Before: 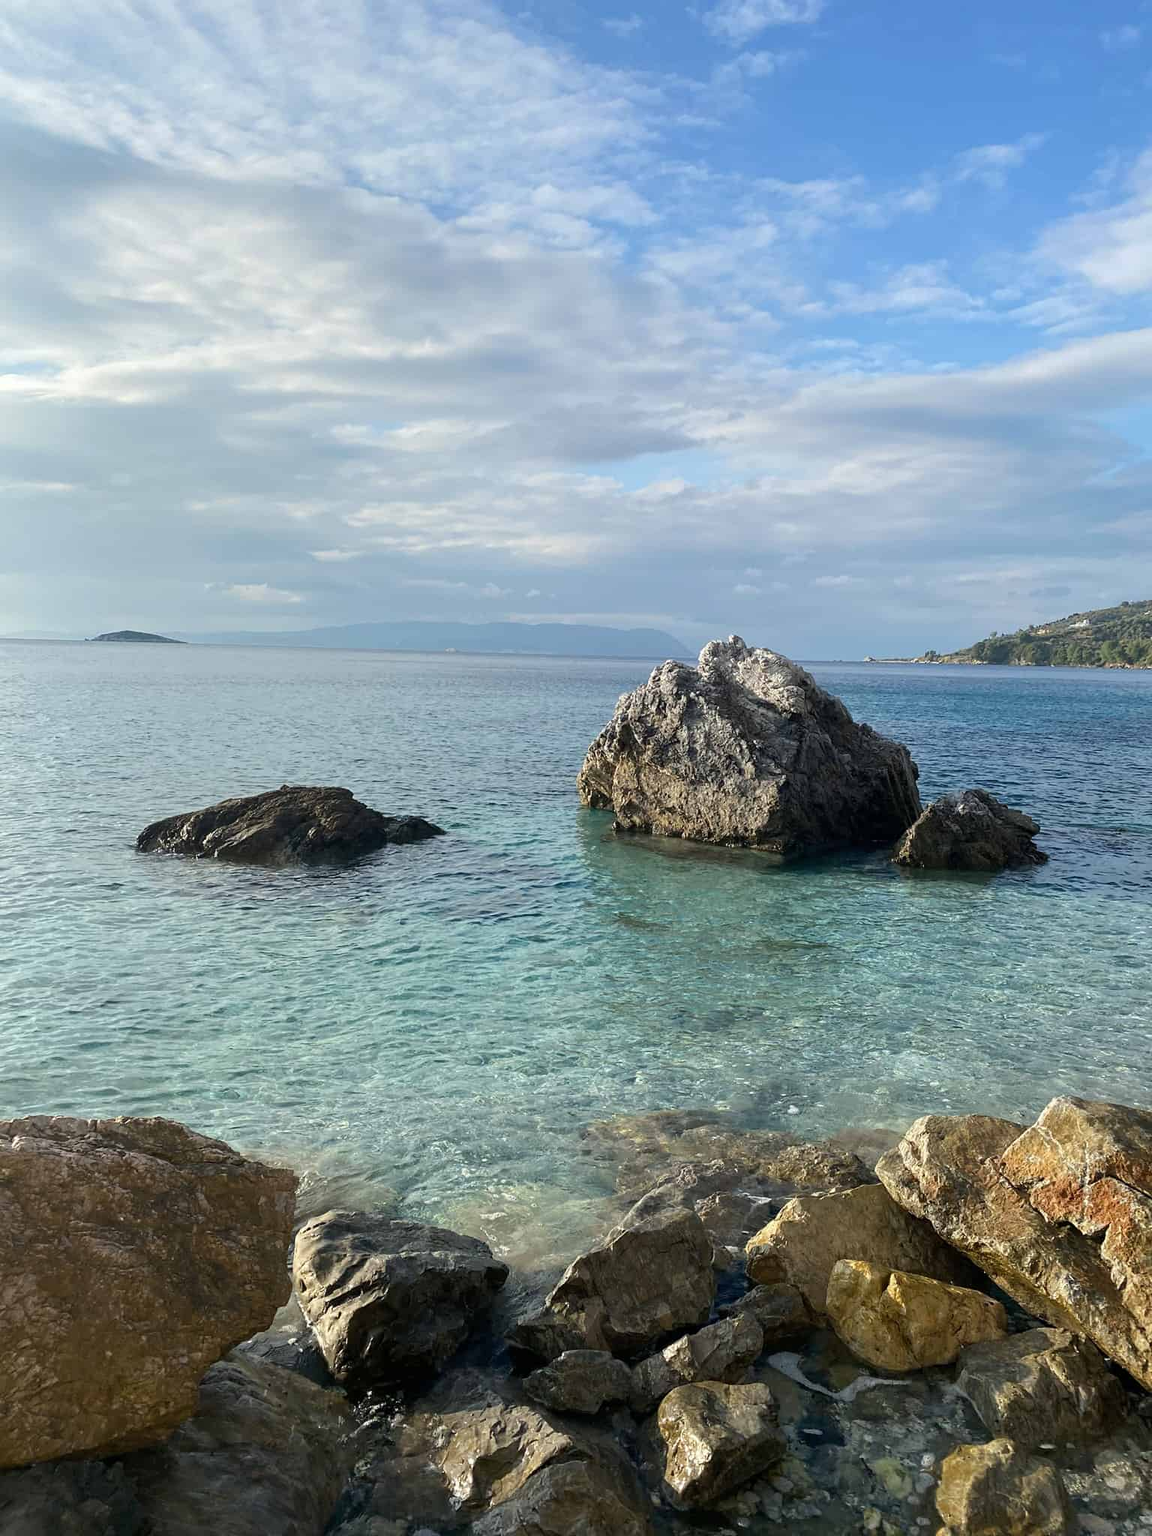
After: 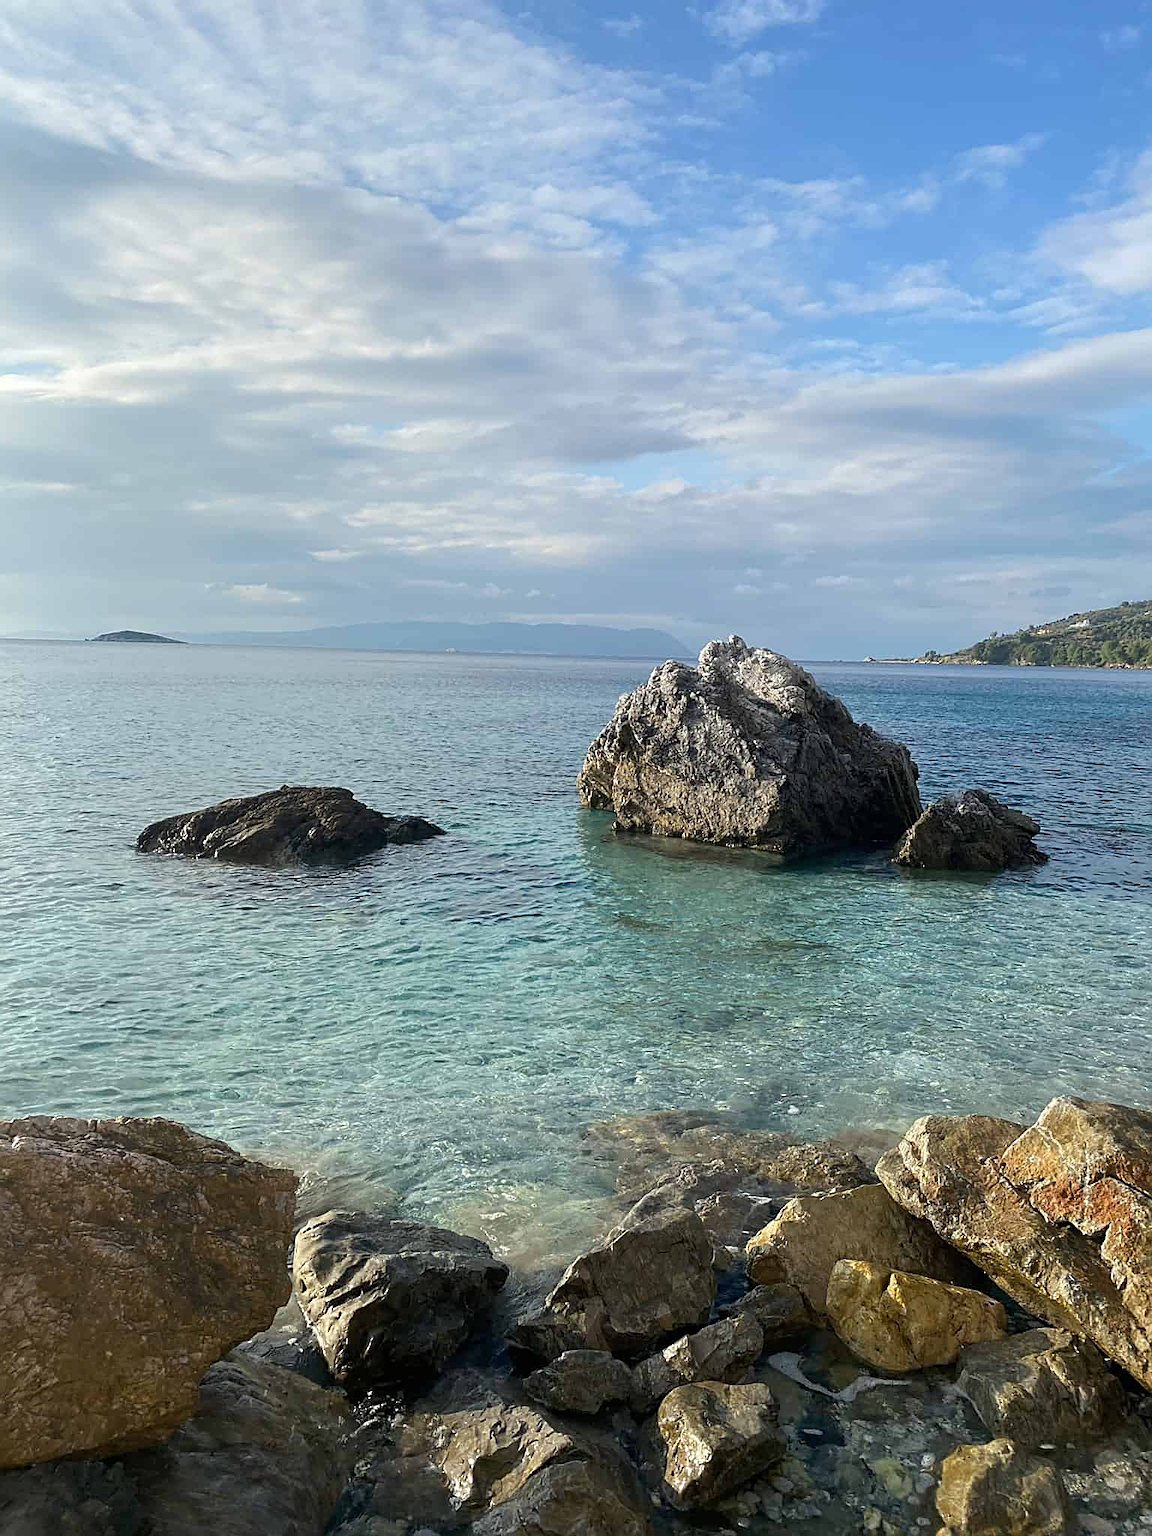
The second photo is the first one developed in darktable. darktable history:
sharpen: amount 0.477
